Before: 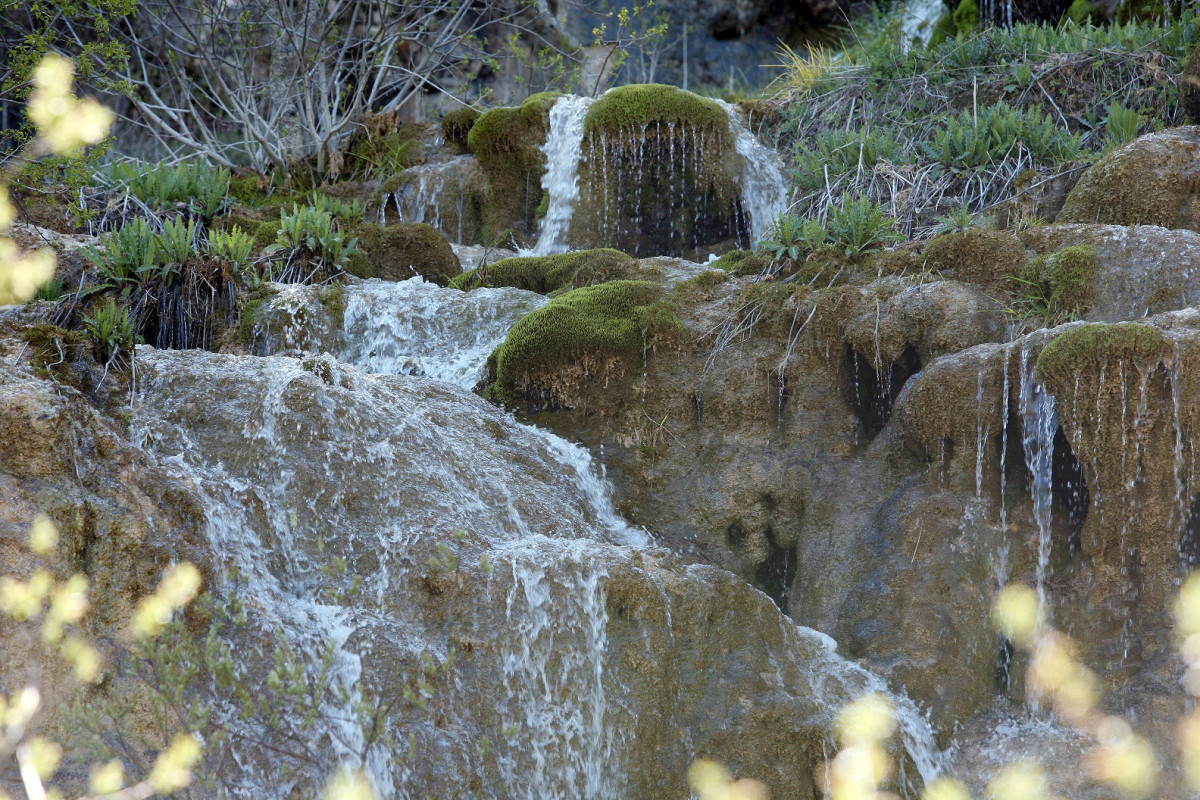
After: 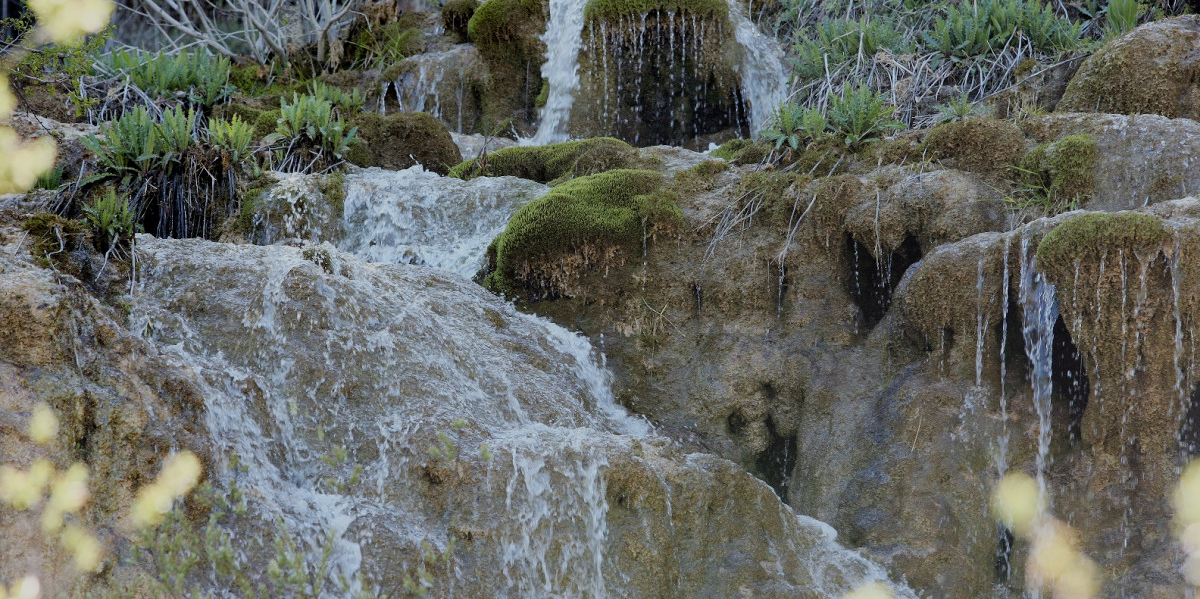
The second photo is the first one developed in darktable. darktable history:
filmic rgb: black relative exposure -7.65 EV, white relative exposure 4.56 EV, hardness 3.61
crop: top 13.908%, bottom 11.157%
